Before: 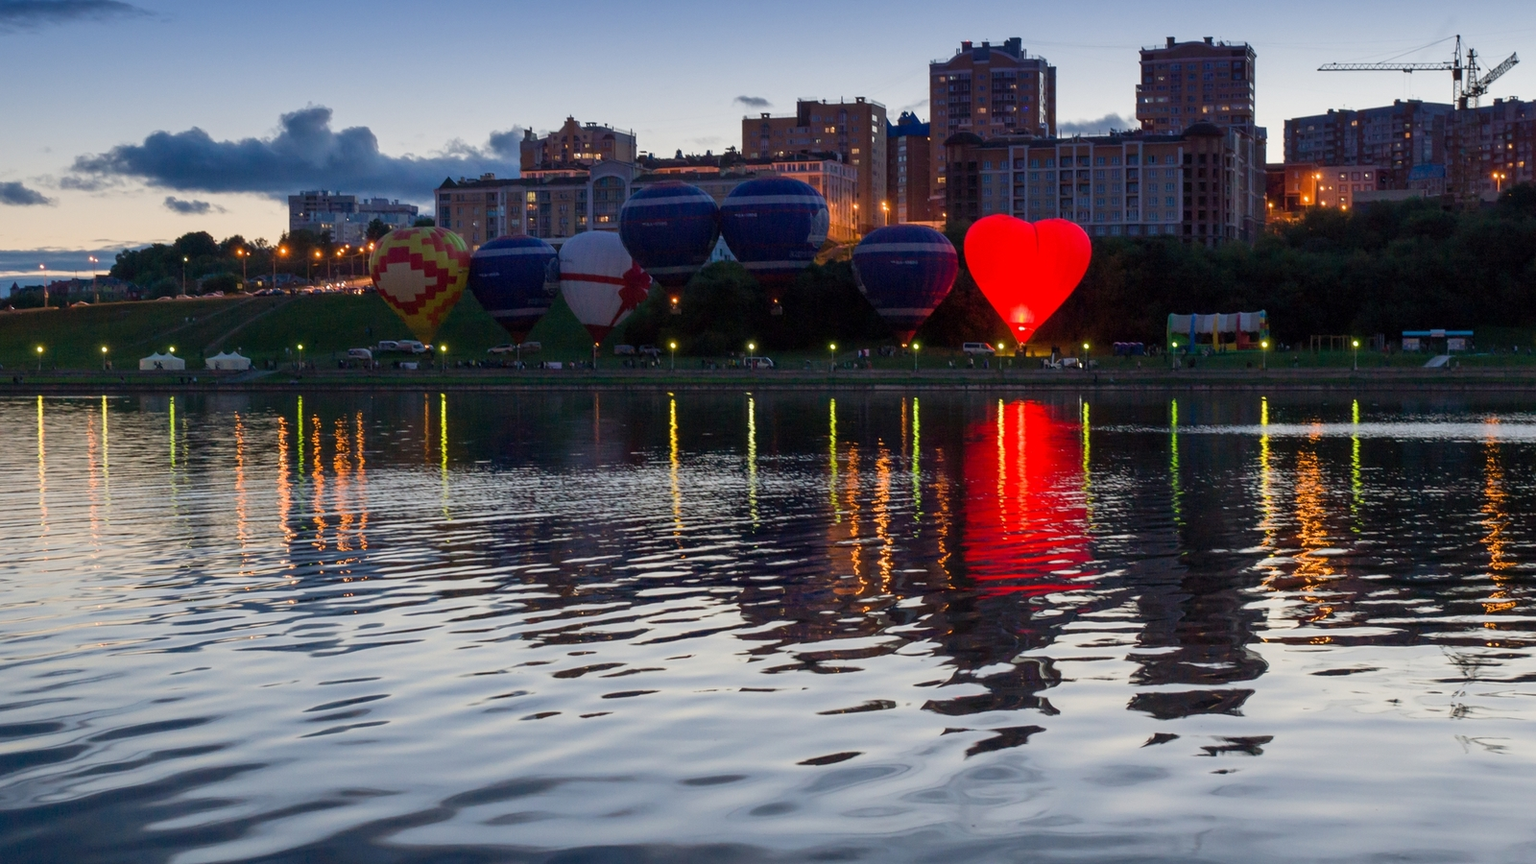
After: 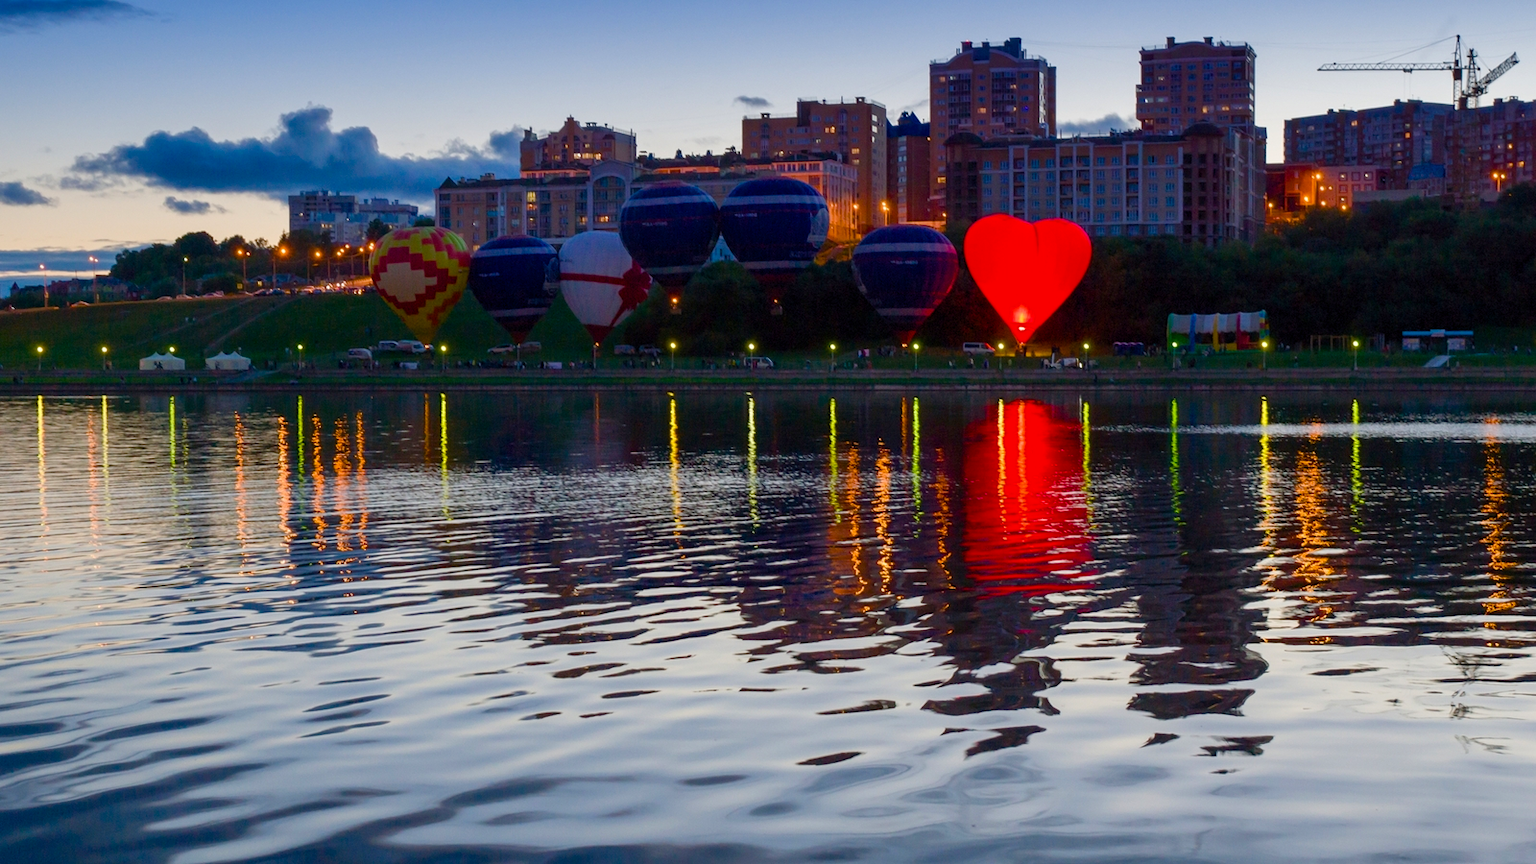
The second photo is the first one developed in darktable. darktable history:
color balance rgb: perceptual saturation grading › global saturation 20%, perceptual saturation grading › highlights -25.046%, perceptual saturation grading › shadows 50.077%, global vibrance 22.492%
